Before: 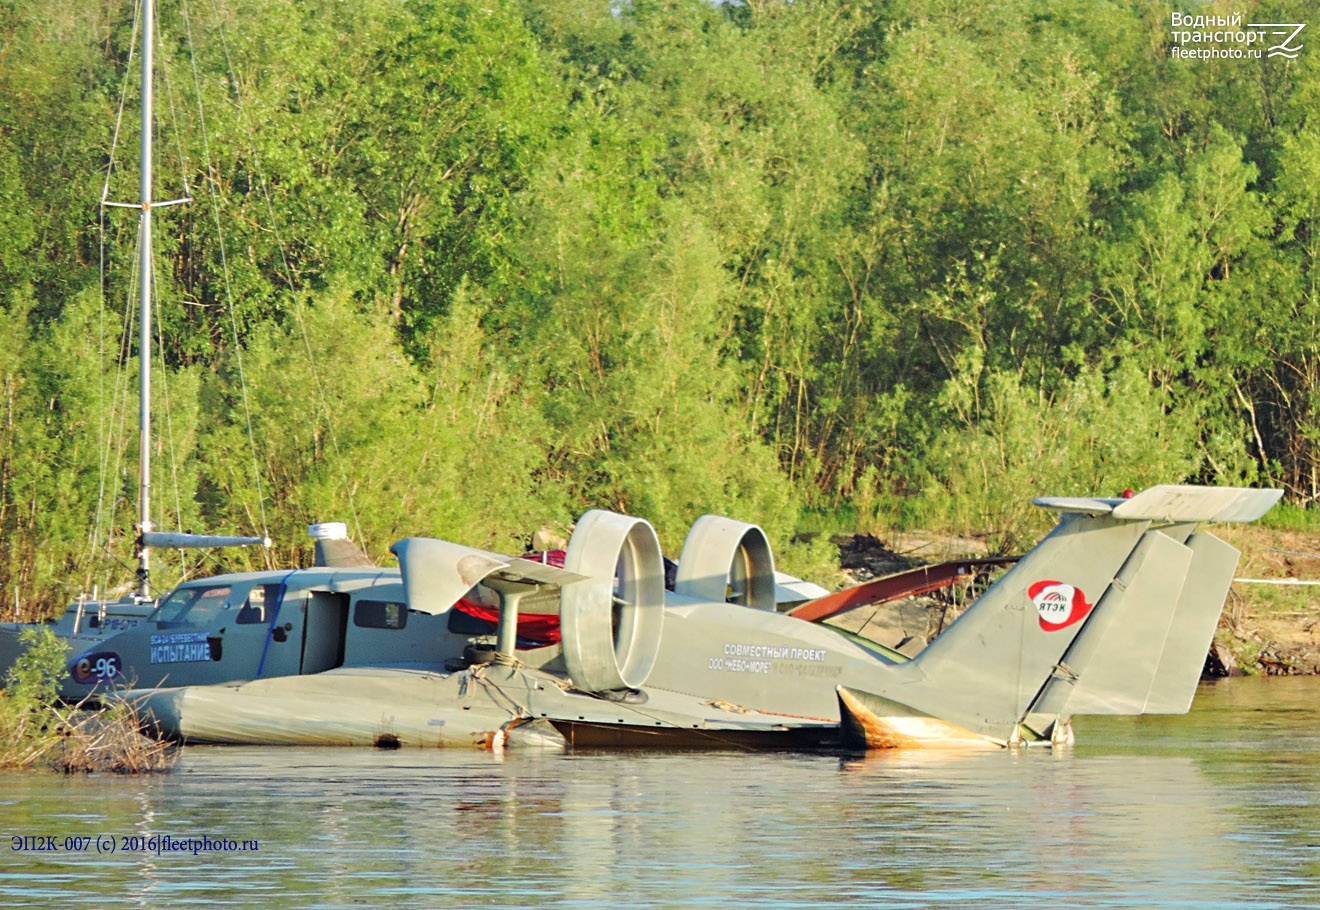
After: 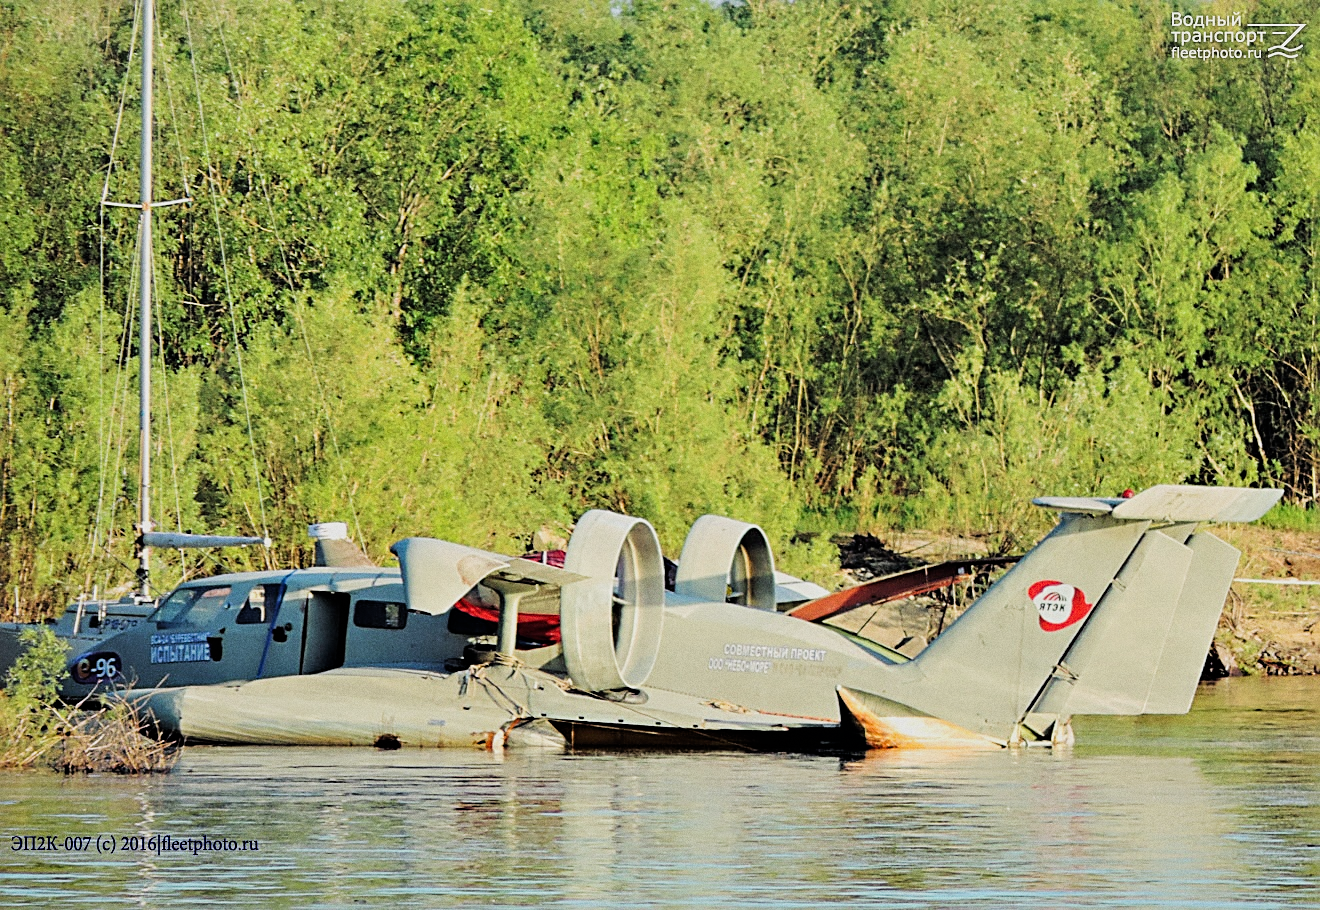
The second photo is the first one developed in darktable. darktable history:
sharpen: on, module defaults
filmic rgb: black relative exposure -5 EV, hardness 2.88, contrast 1.3, highlights saturation mix -30%
grain: coarseness 0.09 ISO
